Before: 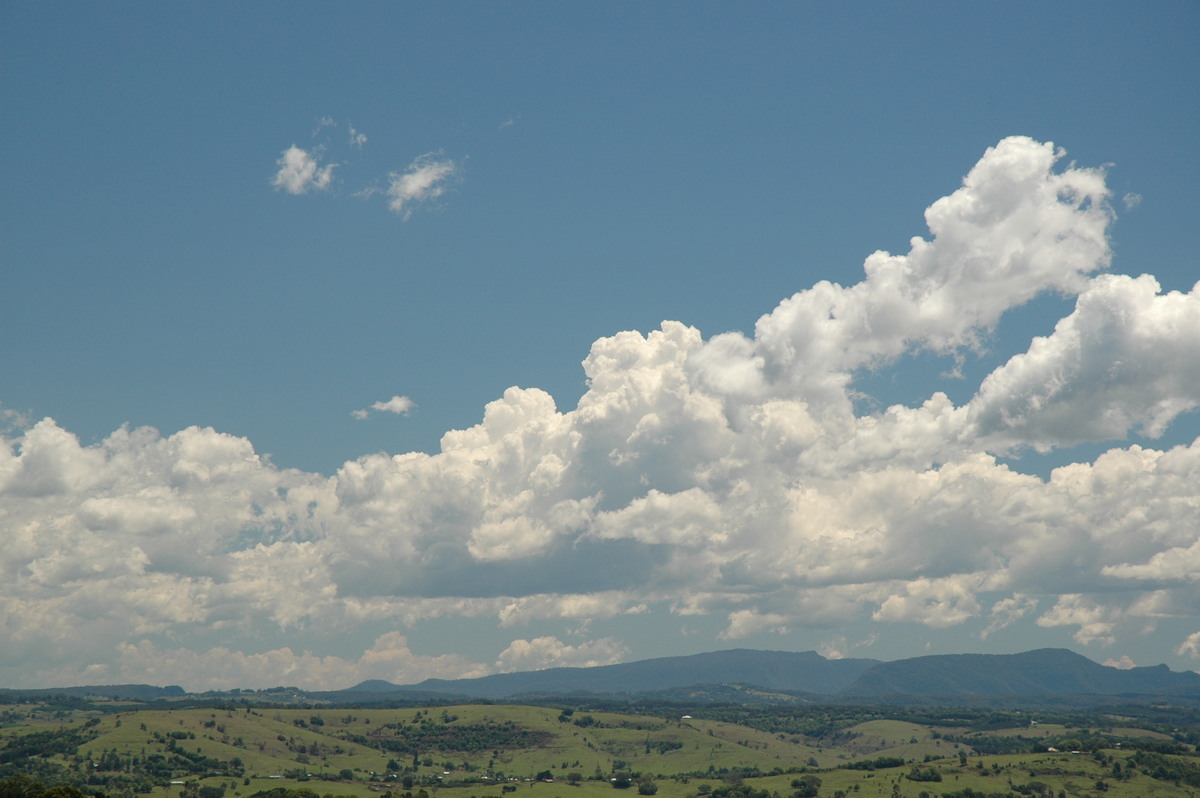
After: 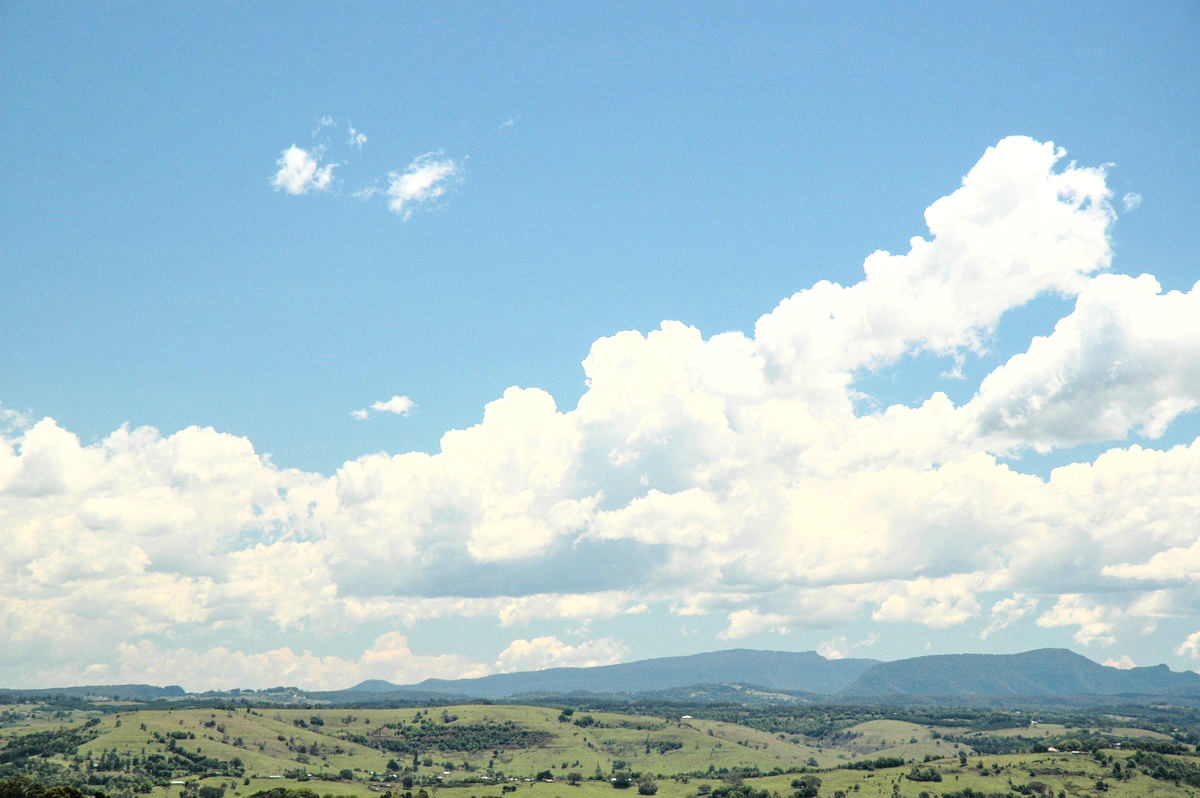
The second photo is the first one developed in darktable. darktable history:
base curve: curves: ch0 [(0, 0) (0.012, 0.01) (0.073, 0.168) (0.31, 0.711) (0.645, 0.957) (1, 1)]
local contrast: on, module defaults
